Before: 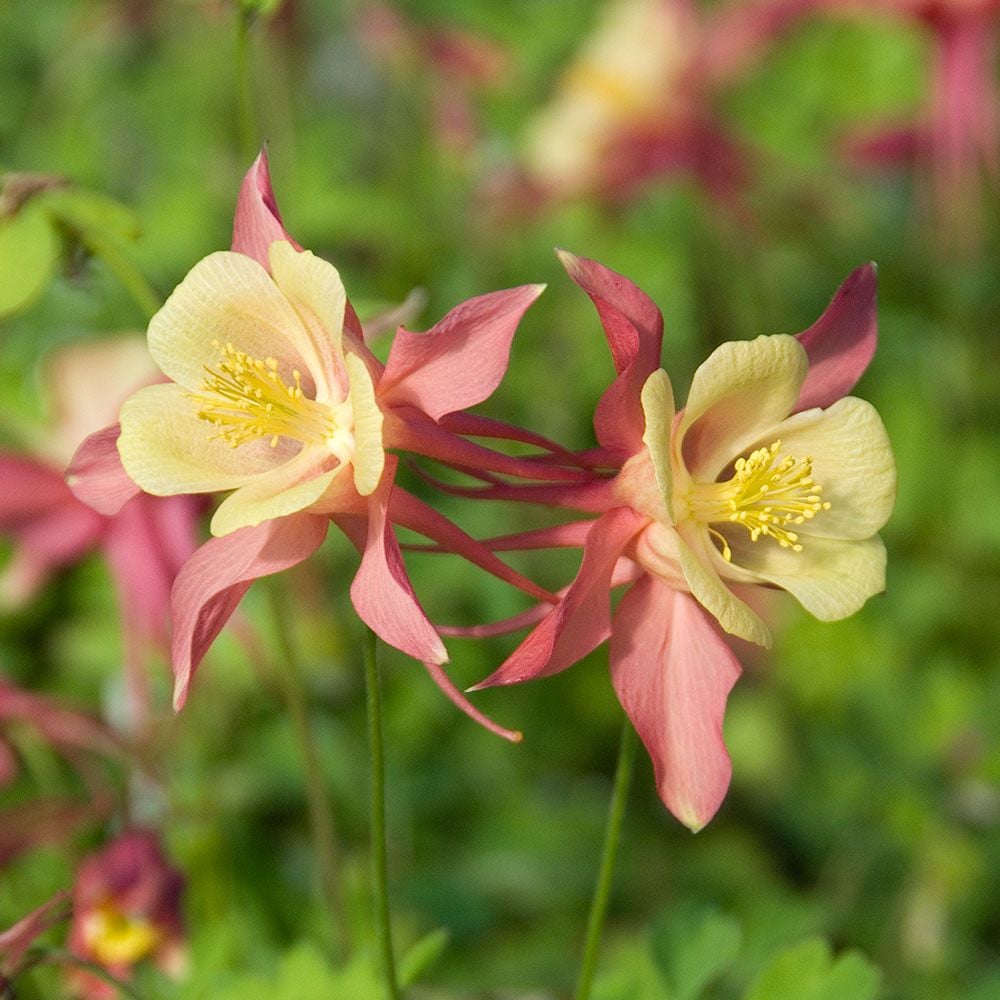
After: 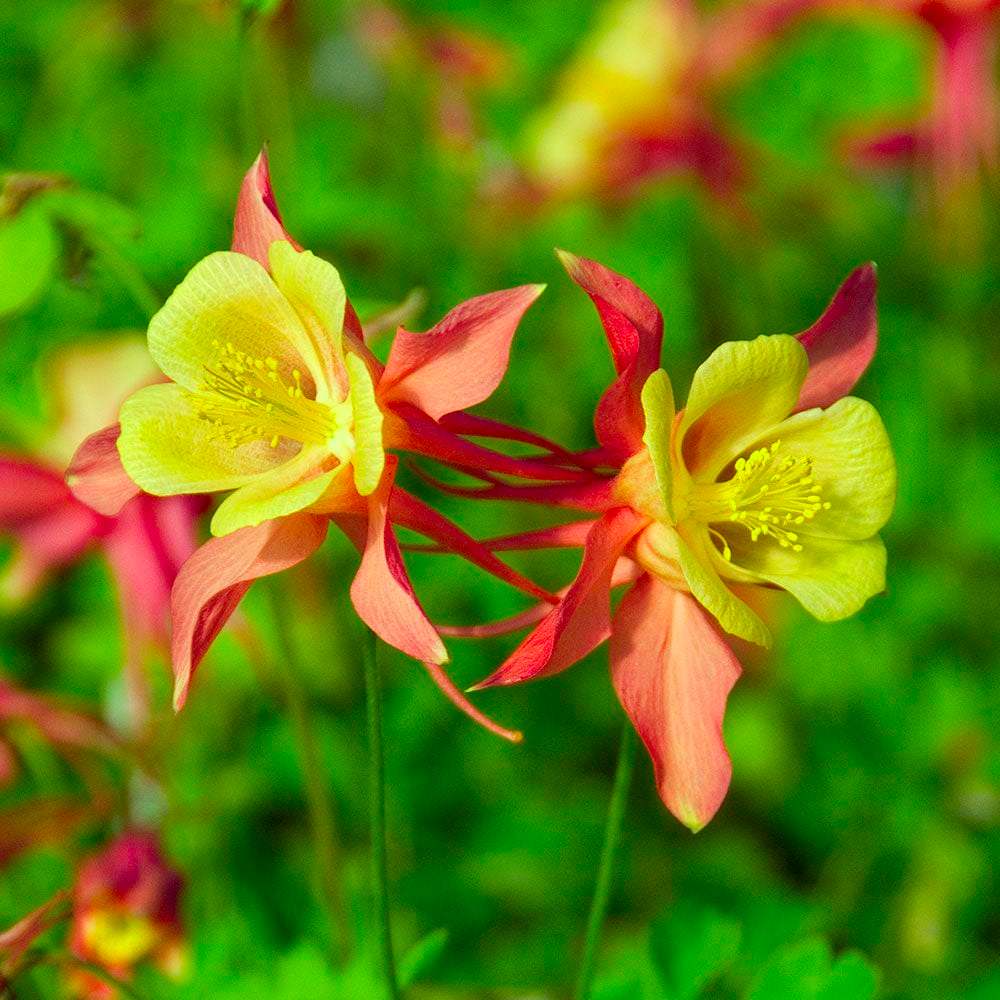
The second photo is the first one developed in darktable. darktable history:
exposure: compensate highlight preservation false
color correction: highlights a* -10.94, highlights b* 9.91, saturation 1.71
shadows and highlights: shadows 59.71, soften with gaussian
local contrast: highlights 105%, shadows 101%, detail 119%, midtone range 0.2
